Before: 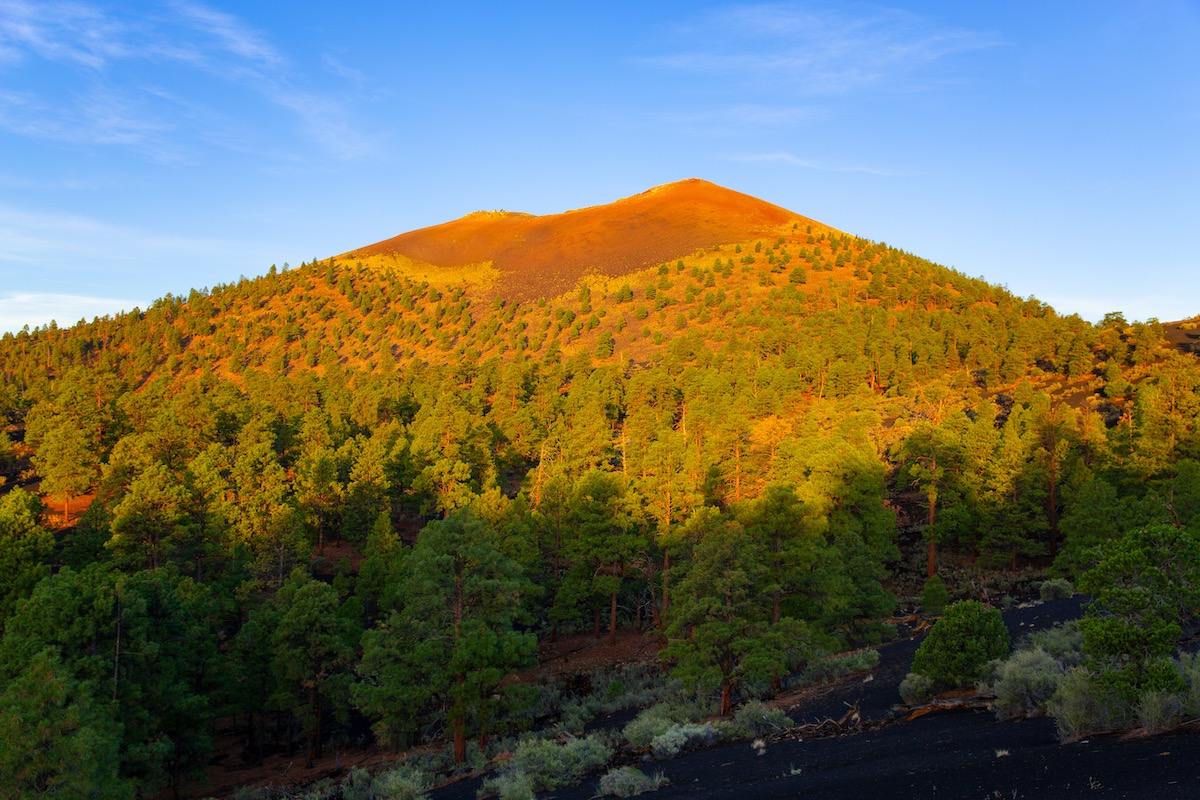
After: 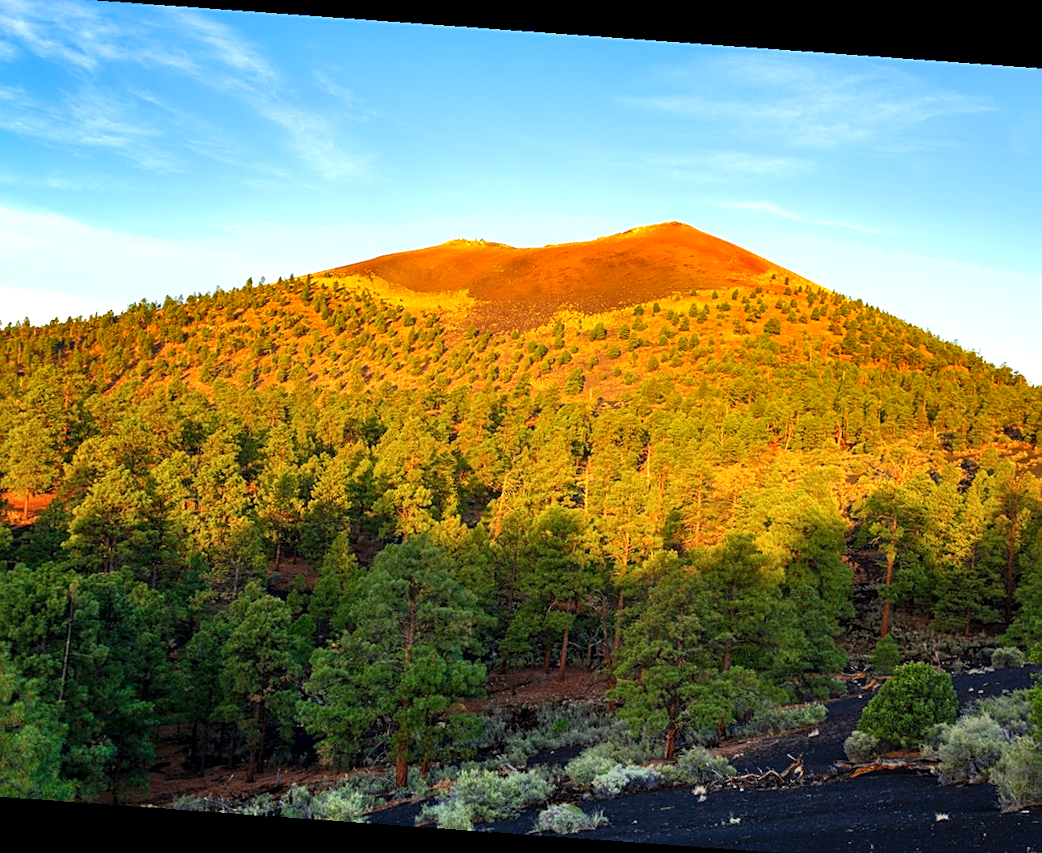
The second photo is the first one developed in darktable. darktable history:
sharpen: on, module defaults
exposure: exposure 0.7 EV, compensate highlight preservation false
crop and rotate: angle 1°, left 4.281%, top 0.642%, right 11.383%, bottom 2.486%
local contrast: highlights 100%, shadows 100%, detail 120%, midtone range 0.2
rotate and perspective: rotation 5.12°, automatic cropping off
graduated density: rotation -180°, offset 24.95
shadows and highlights: soften with gaussian
